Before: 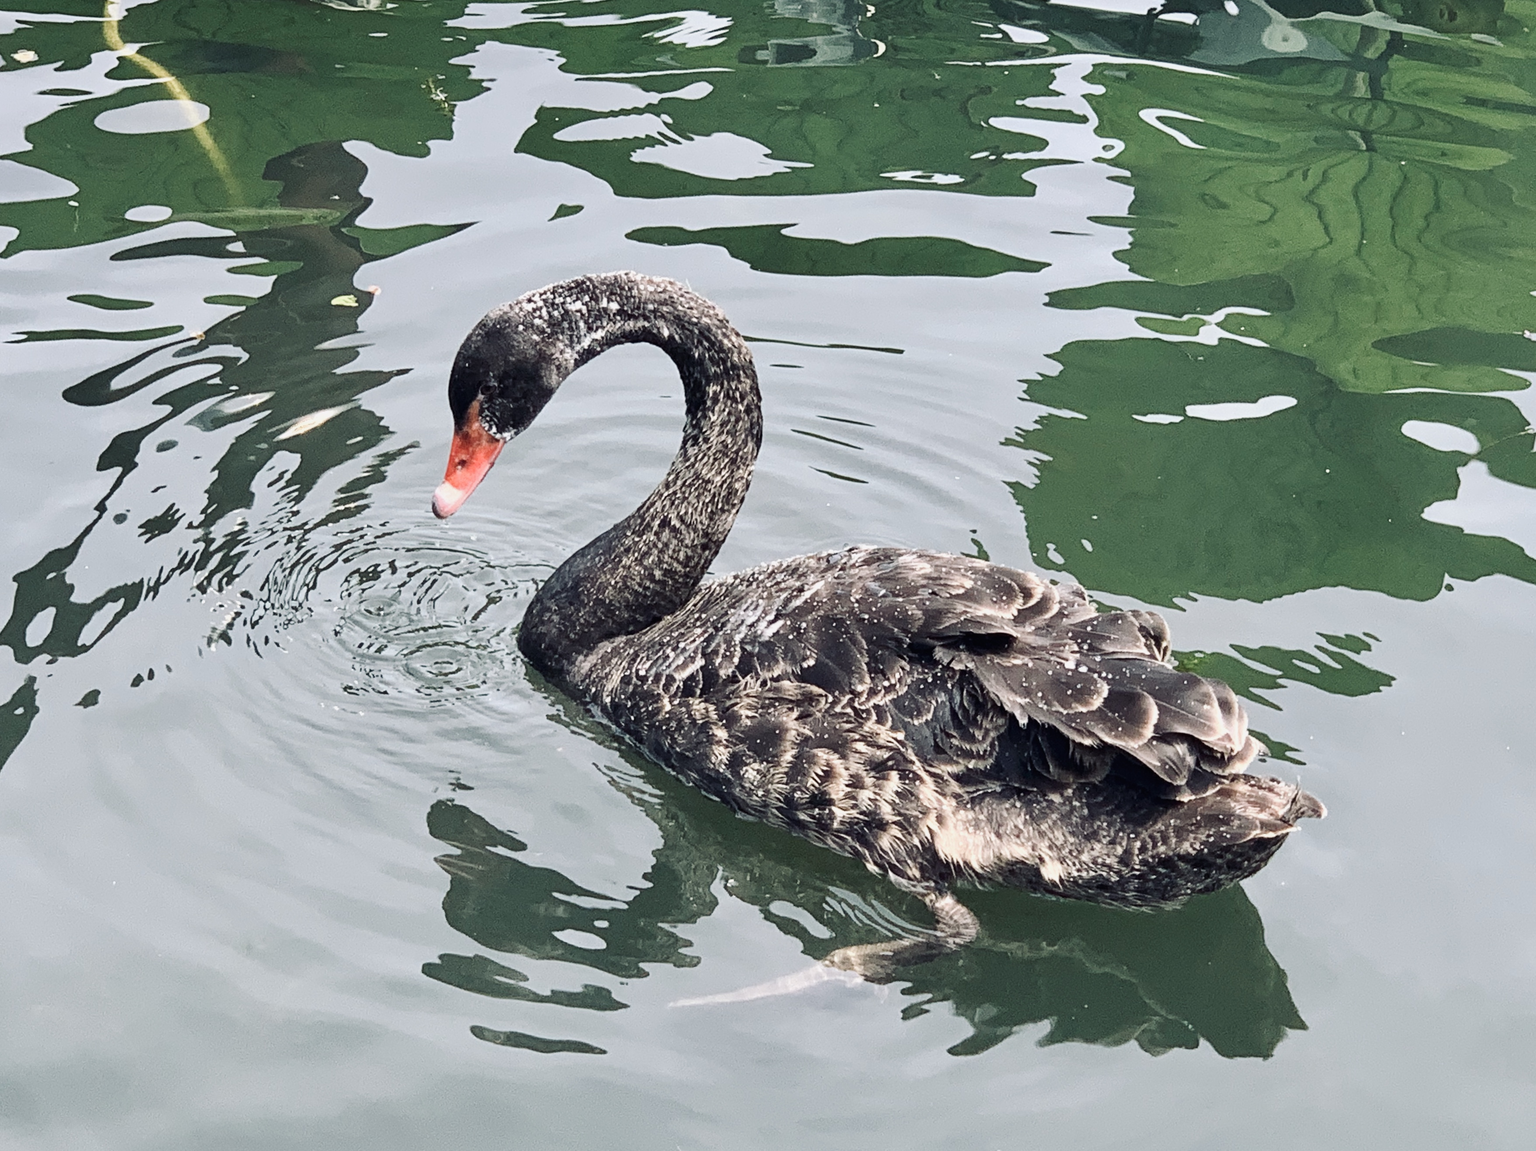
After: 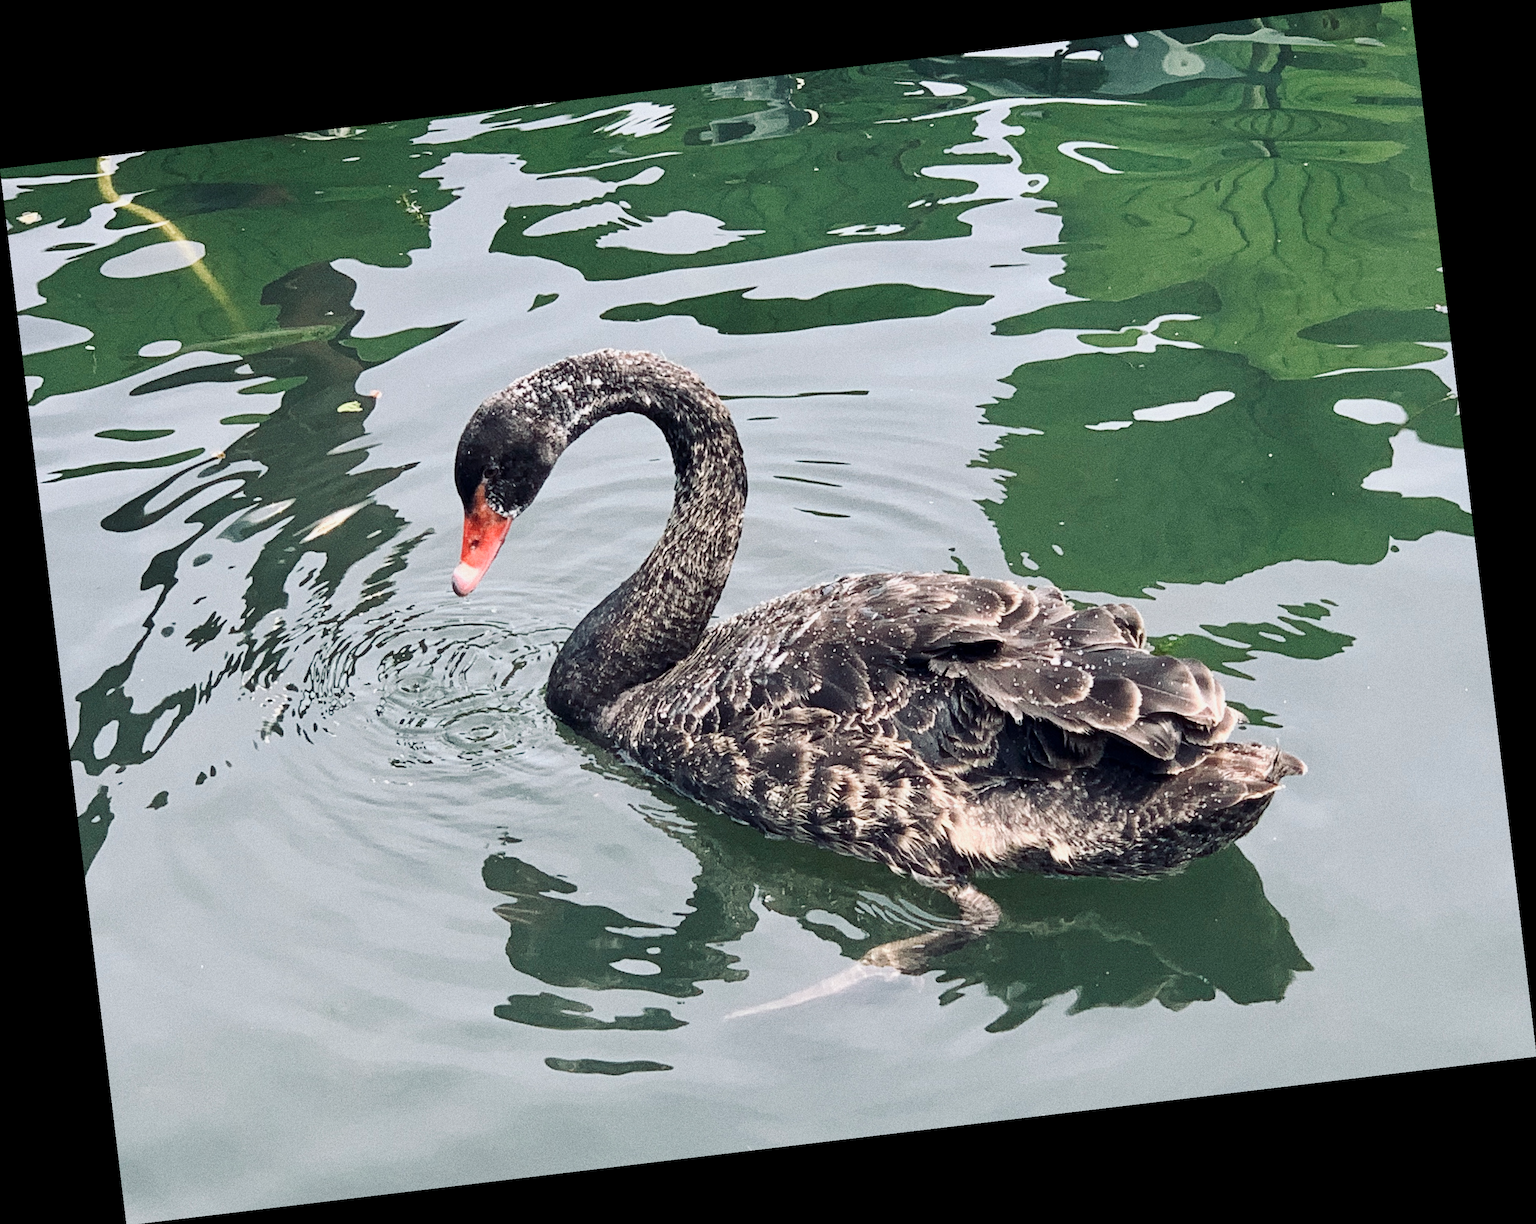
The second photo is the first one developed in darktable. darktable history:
rotate and perspective: rotation -6.83°, automatic cropping off
exposure: black level correction 0.001, compensate highlight preservation false
grain: coarseness 0.09 ISO, strength 40%
